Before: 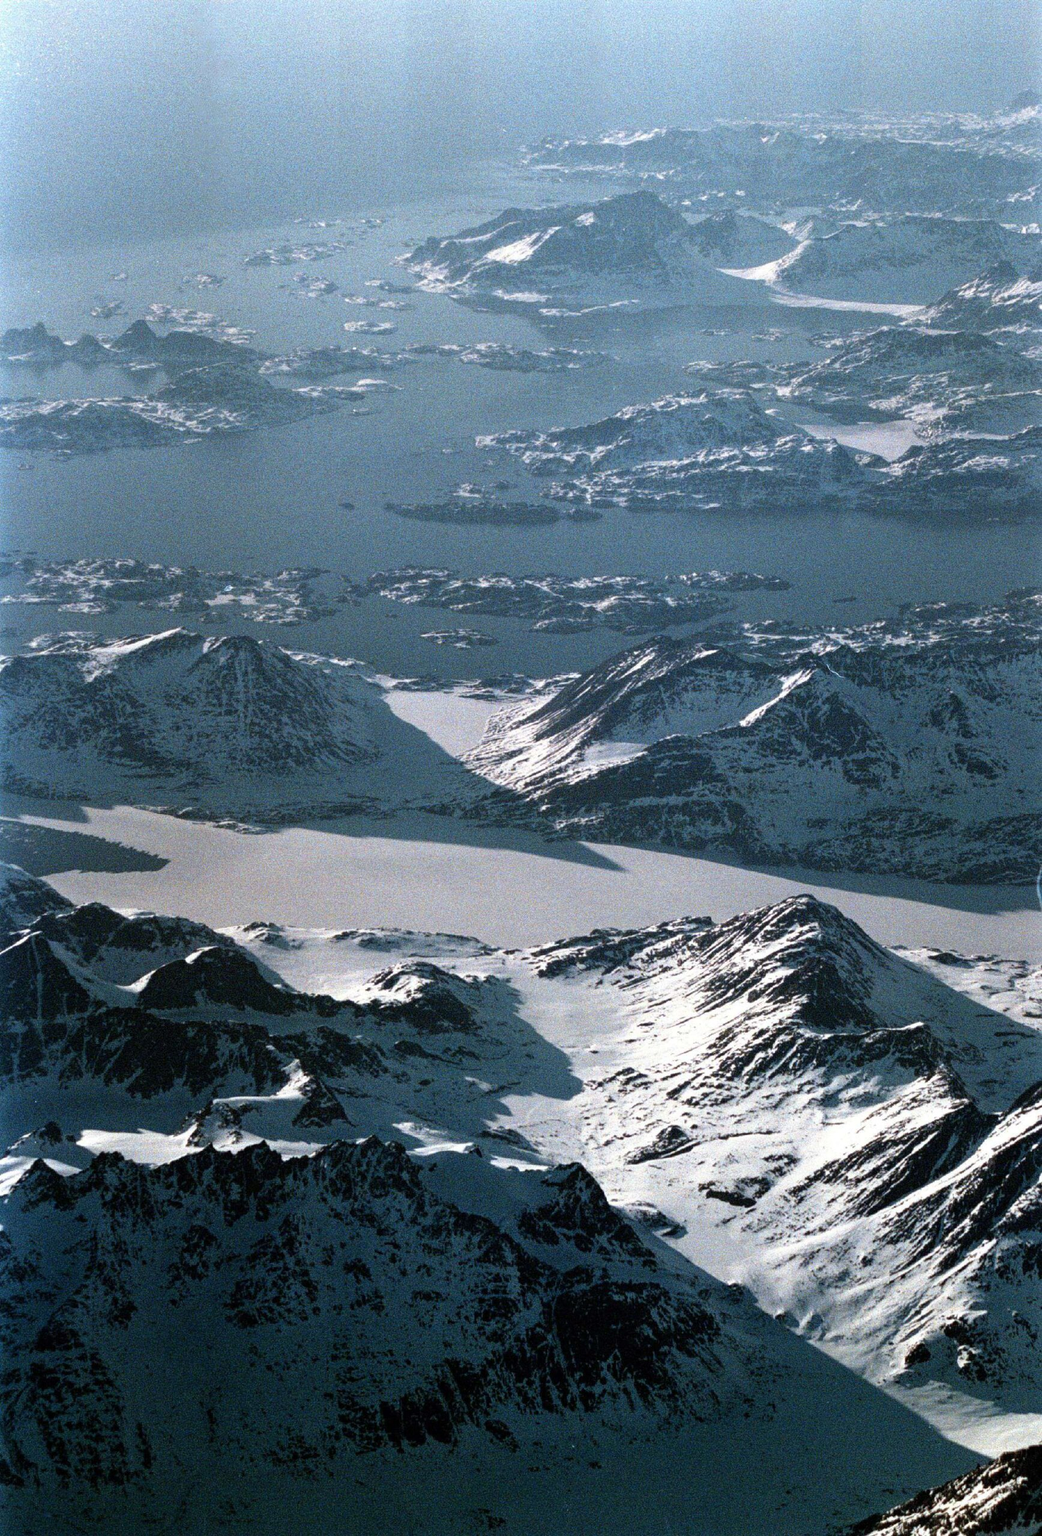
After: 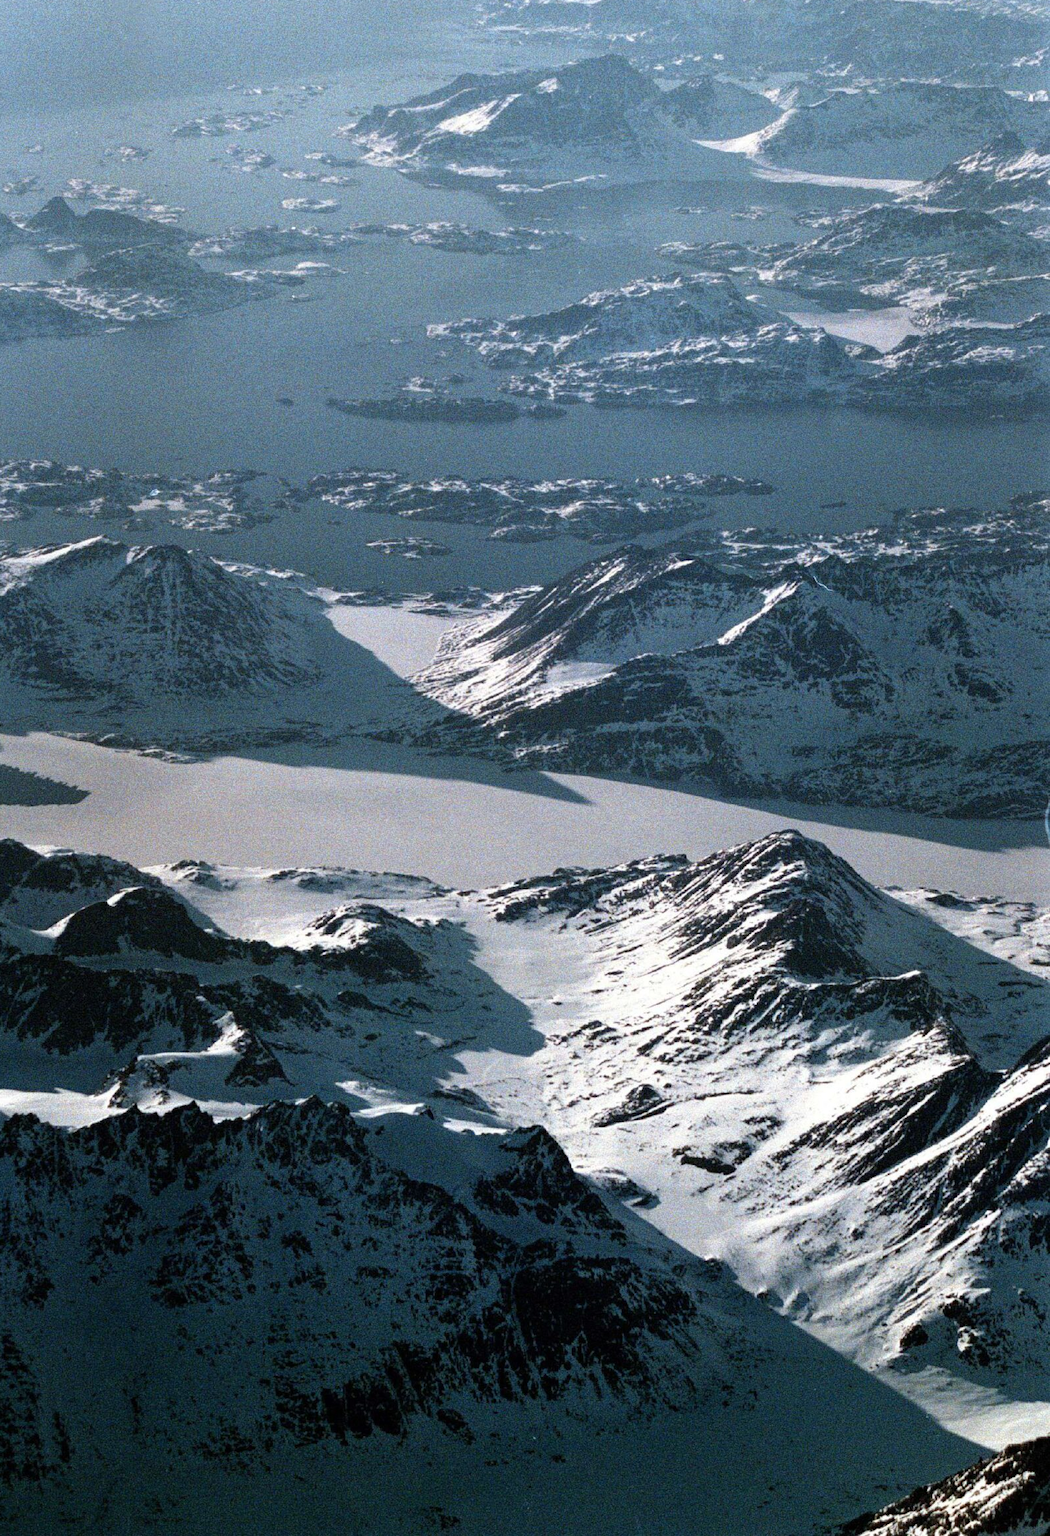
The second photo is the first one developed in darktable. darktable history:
crop and rotate: left 8.515%, top 9.256%
